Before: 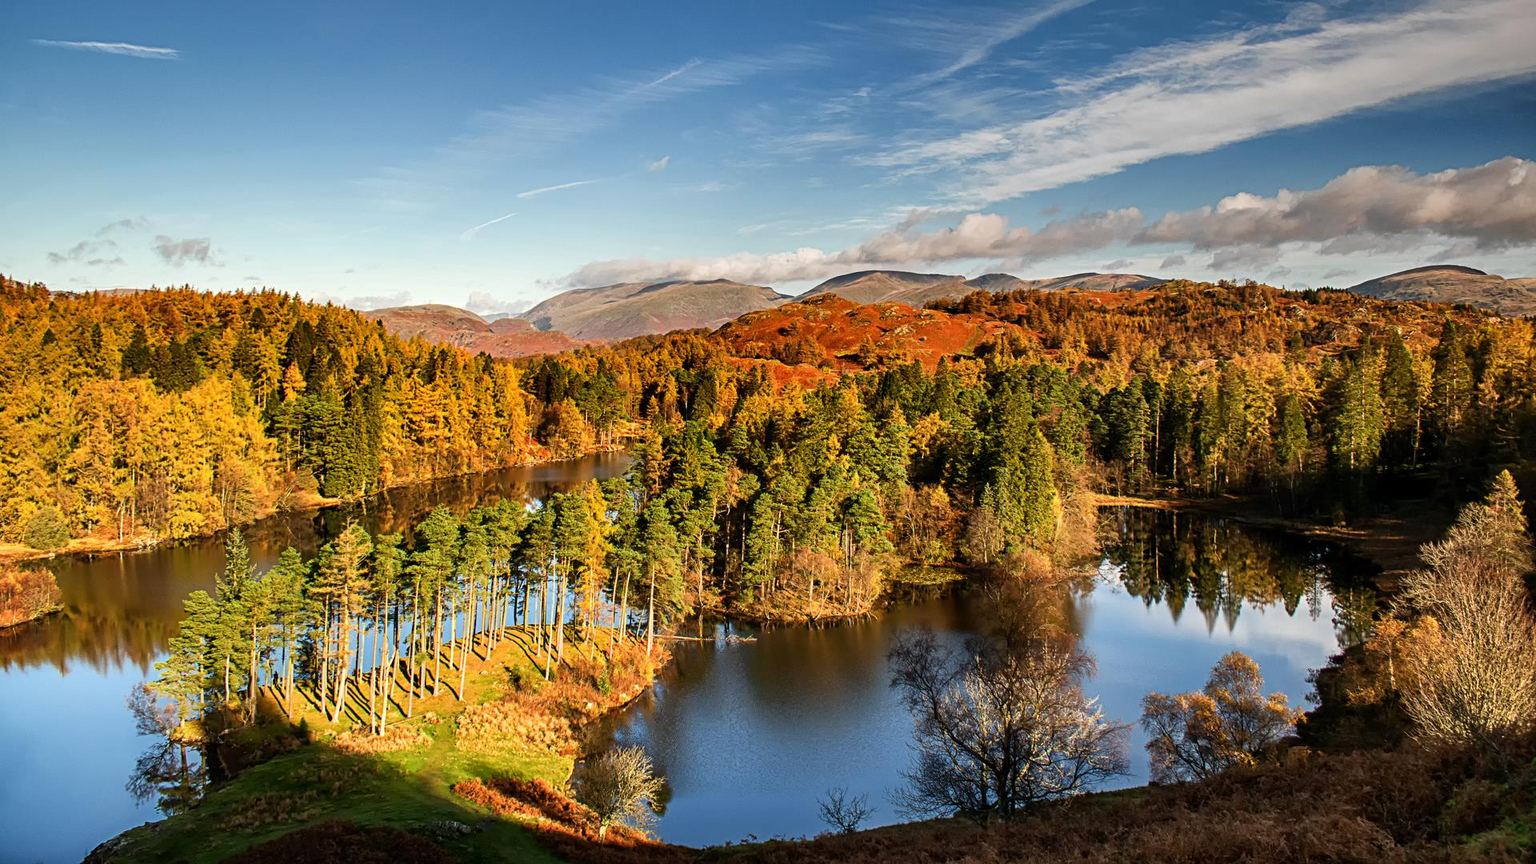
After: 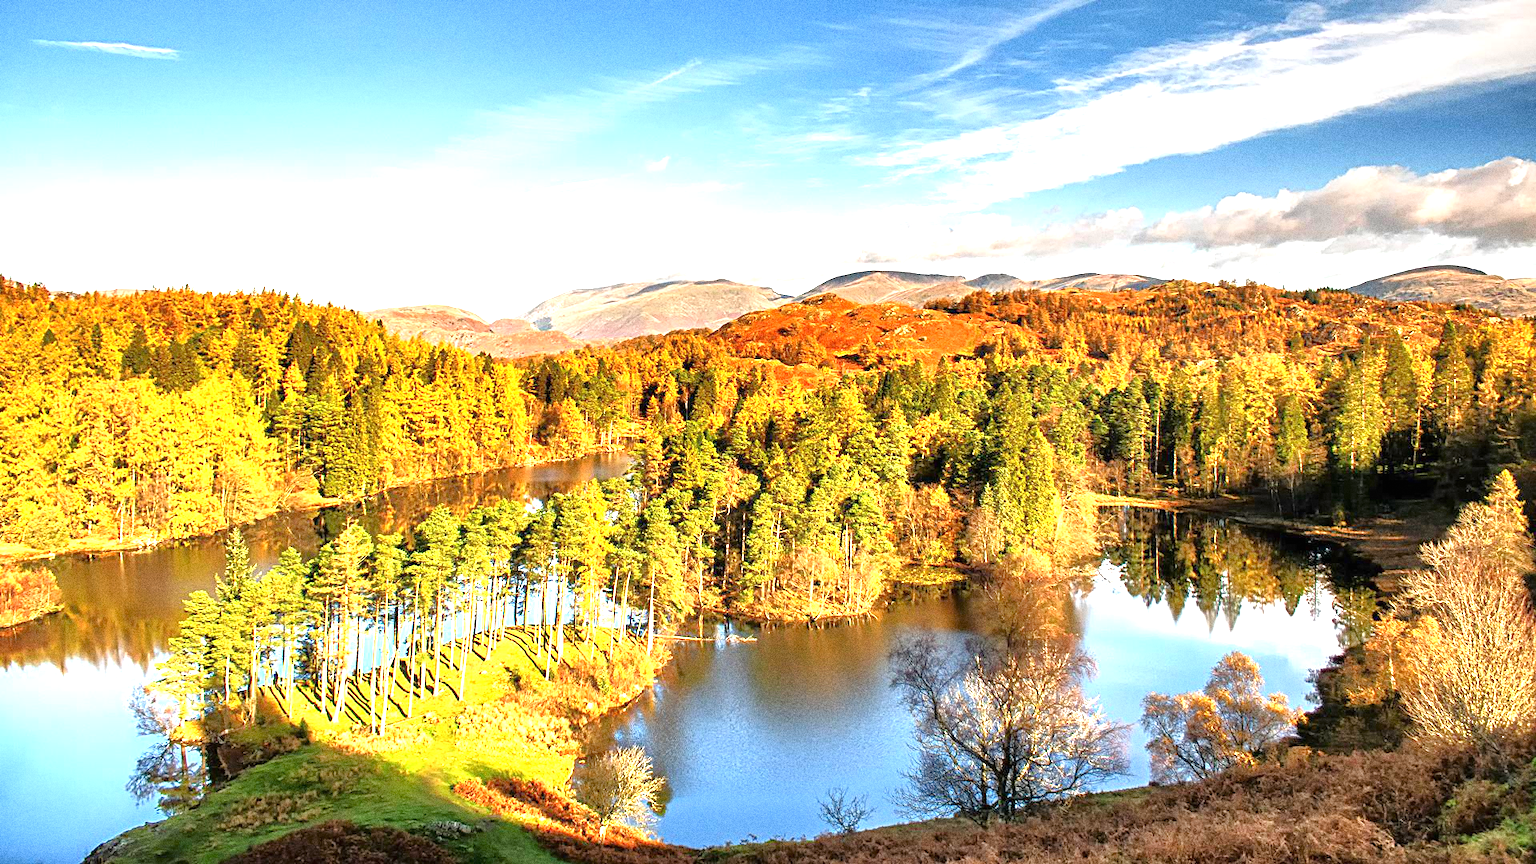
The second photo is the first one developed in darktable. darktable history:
tone equalizer: -7 EV 0.15 EV, -6 EV 0.6 EV, -5 EV 1.15 EV, -4 EV 1.33 EV, -3 EV 1.15 EV, -2 EV 0.6 EV, -1 EV 0.15 EV, mask exposure compensation -0.5 EV
exposure: black level correction 0, exposure 1.55 EV, compensate exposure bias true, compensate highlight preservation false
grain: coarseness 0.09 ISO, strength 40%
